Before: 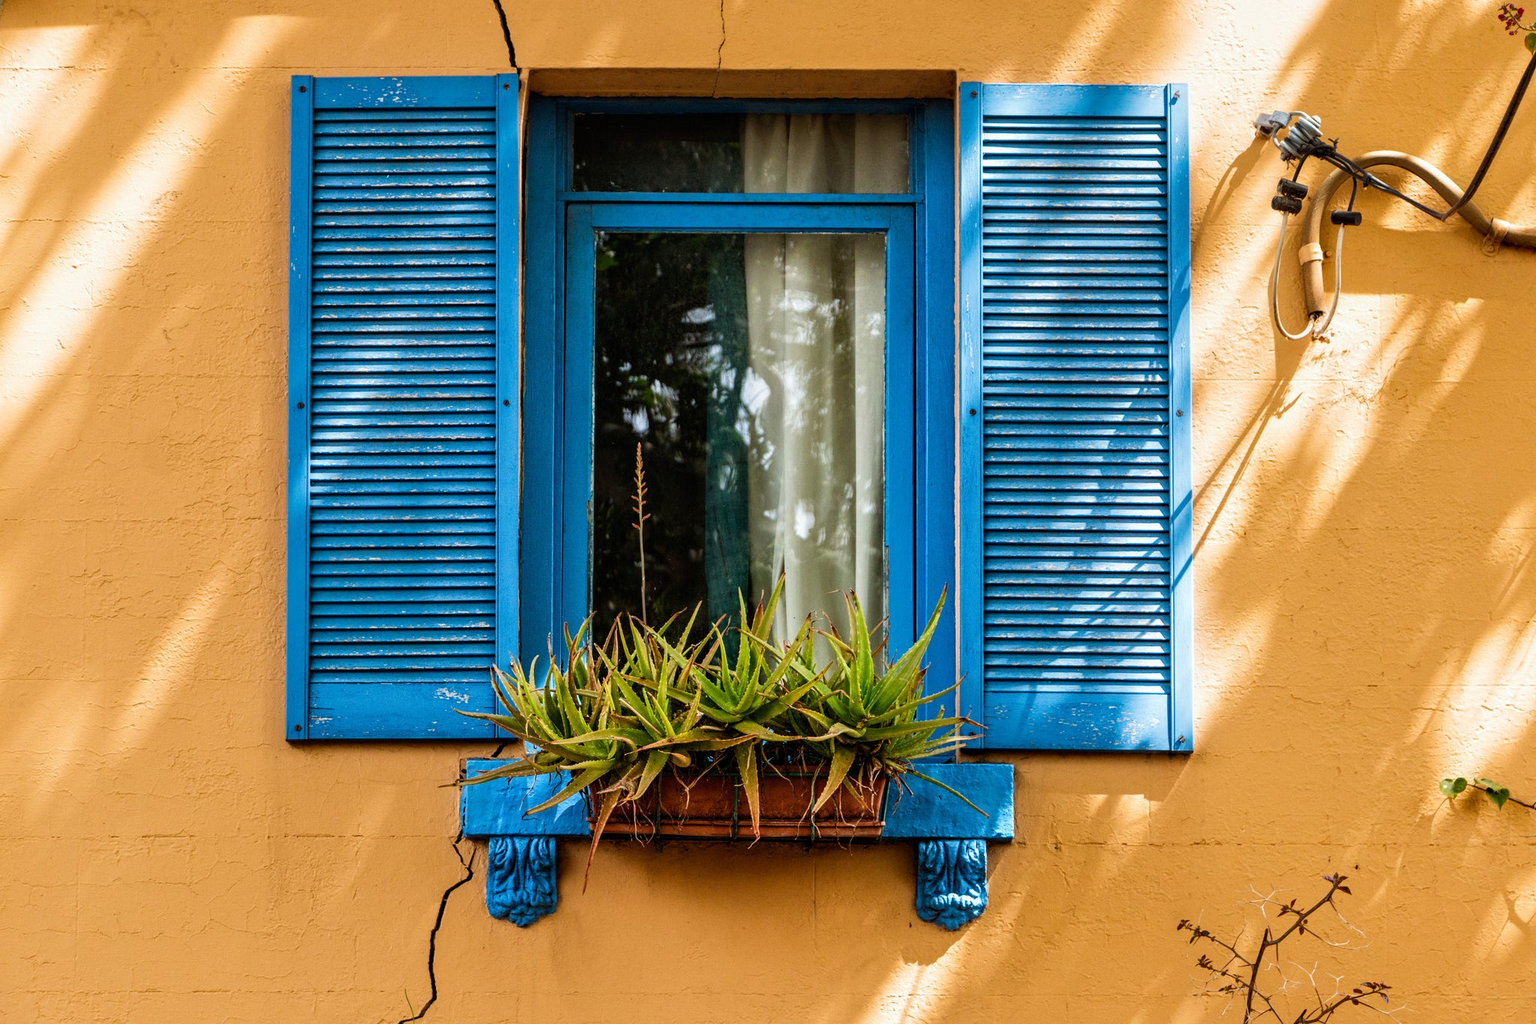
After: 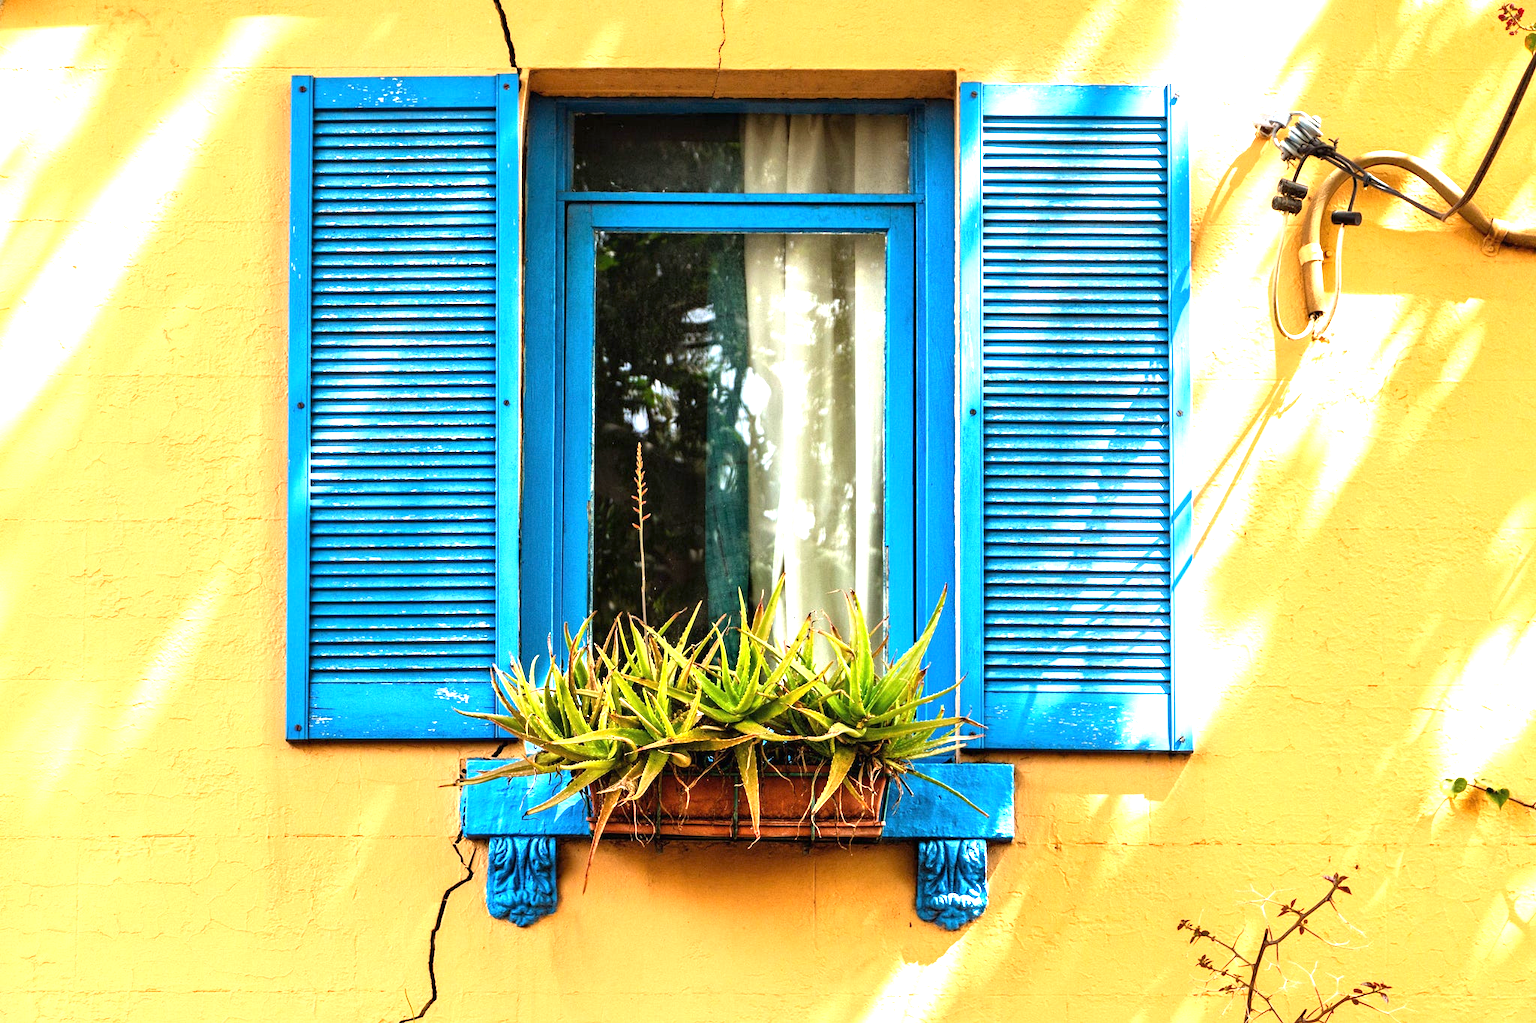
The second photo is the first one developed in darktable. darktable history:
exposure: black level correction 0, exposure 1.441 EV, compensate exposure bias true, compensate highlight preservation false
